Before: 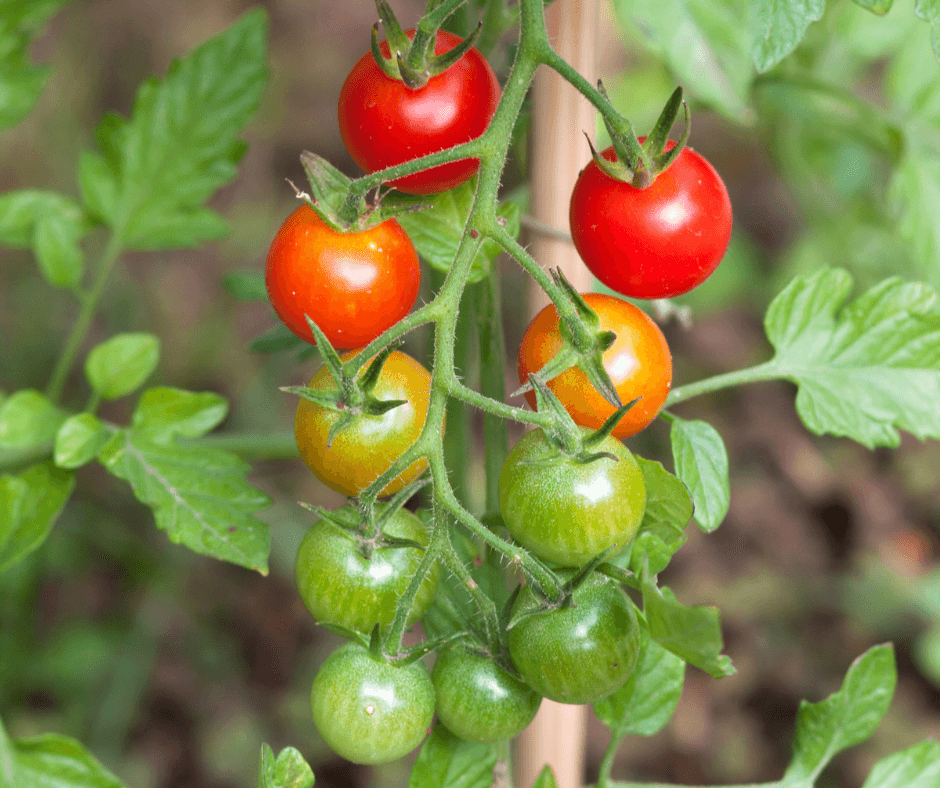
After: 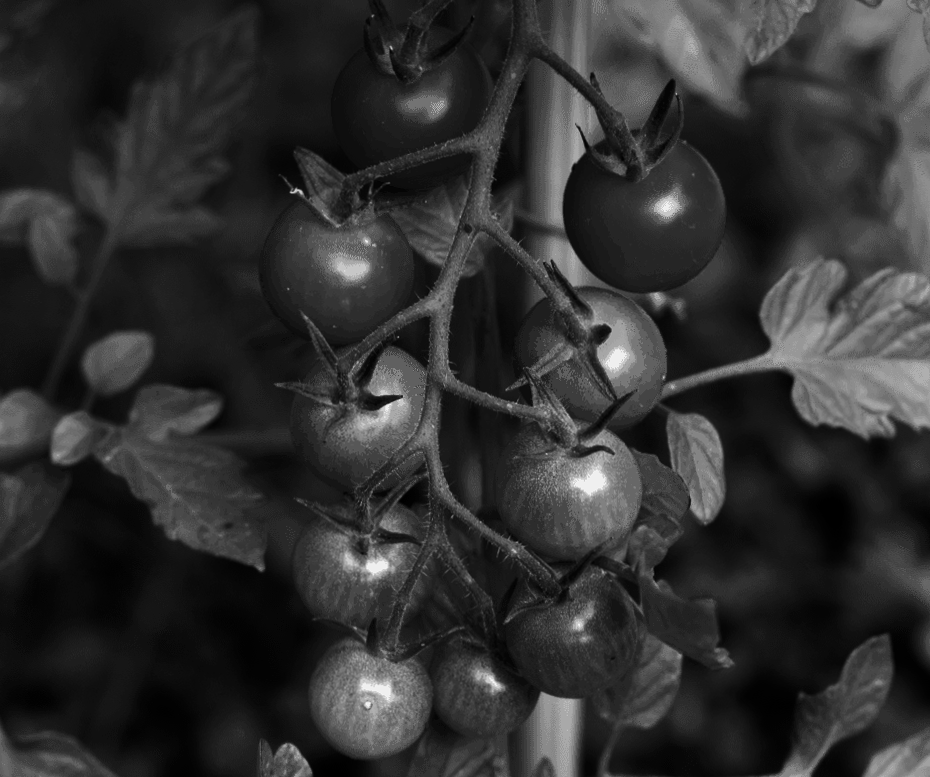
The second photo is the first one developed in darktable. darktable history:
rotate and perspective: rotation -0.45°, automatic cropping original format, crop left 0.008, crop right 0.992, crop top 0.012, crop bottom 0.988
contrast brightness saturation: contrast 0.02, brightness -1, saturation -1
